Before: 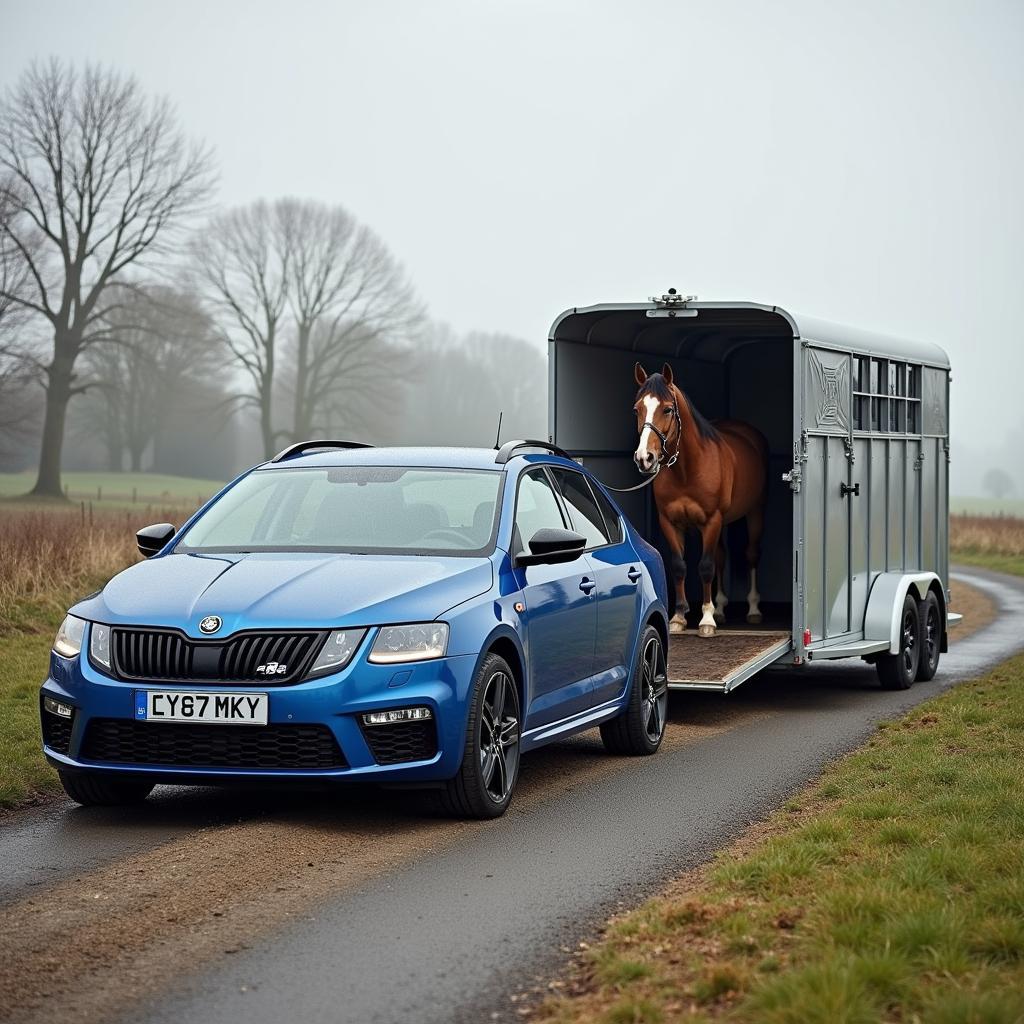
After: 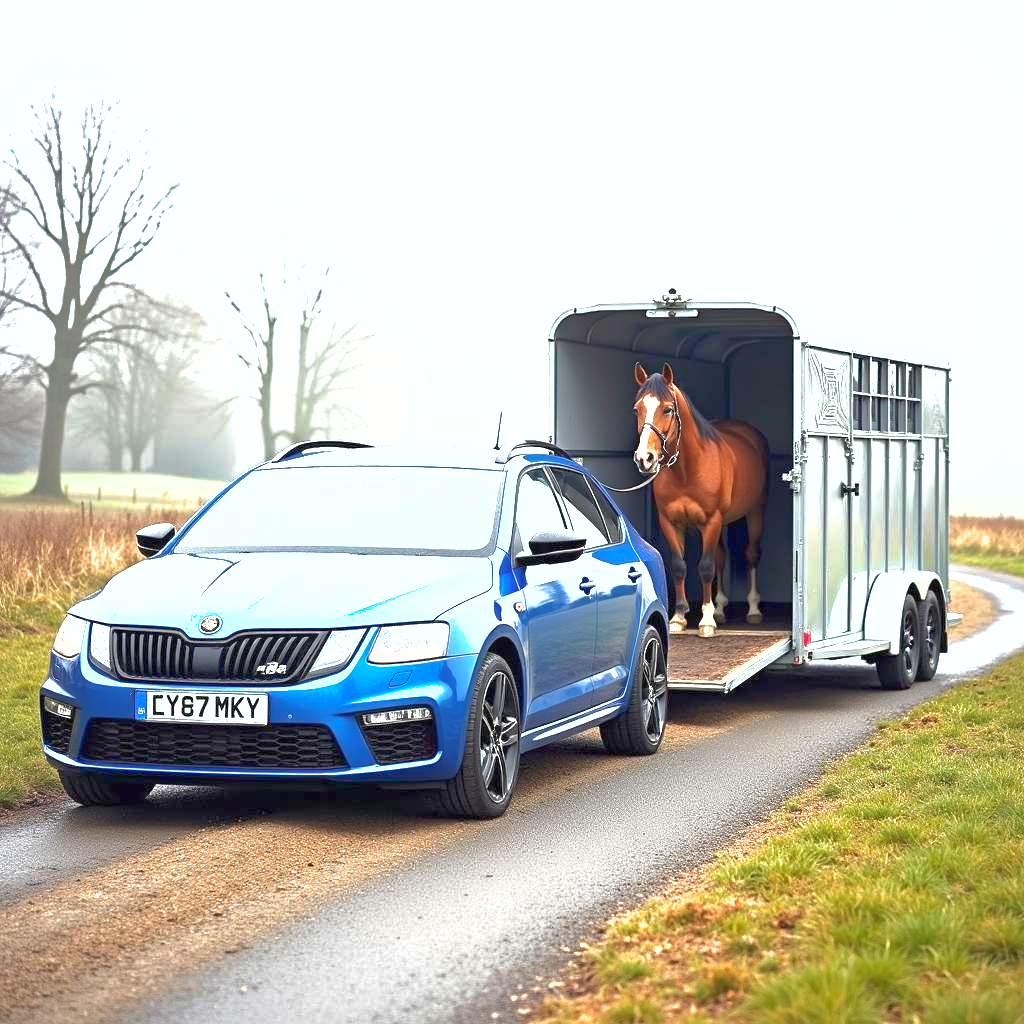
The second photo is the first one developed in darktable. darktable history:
exposure: black level correction 0, exposure 1.887 EV, compensate exposure bias true, compensate highlight preservation false
shadows and highlights: on, module defaults
